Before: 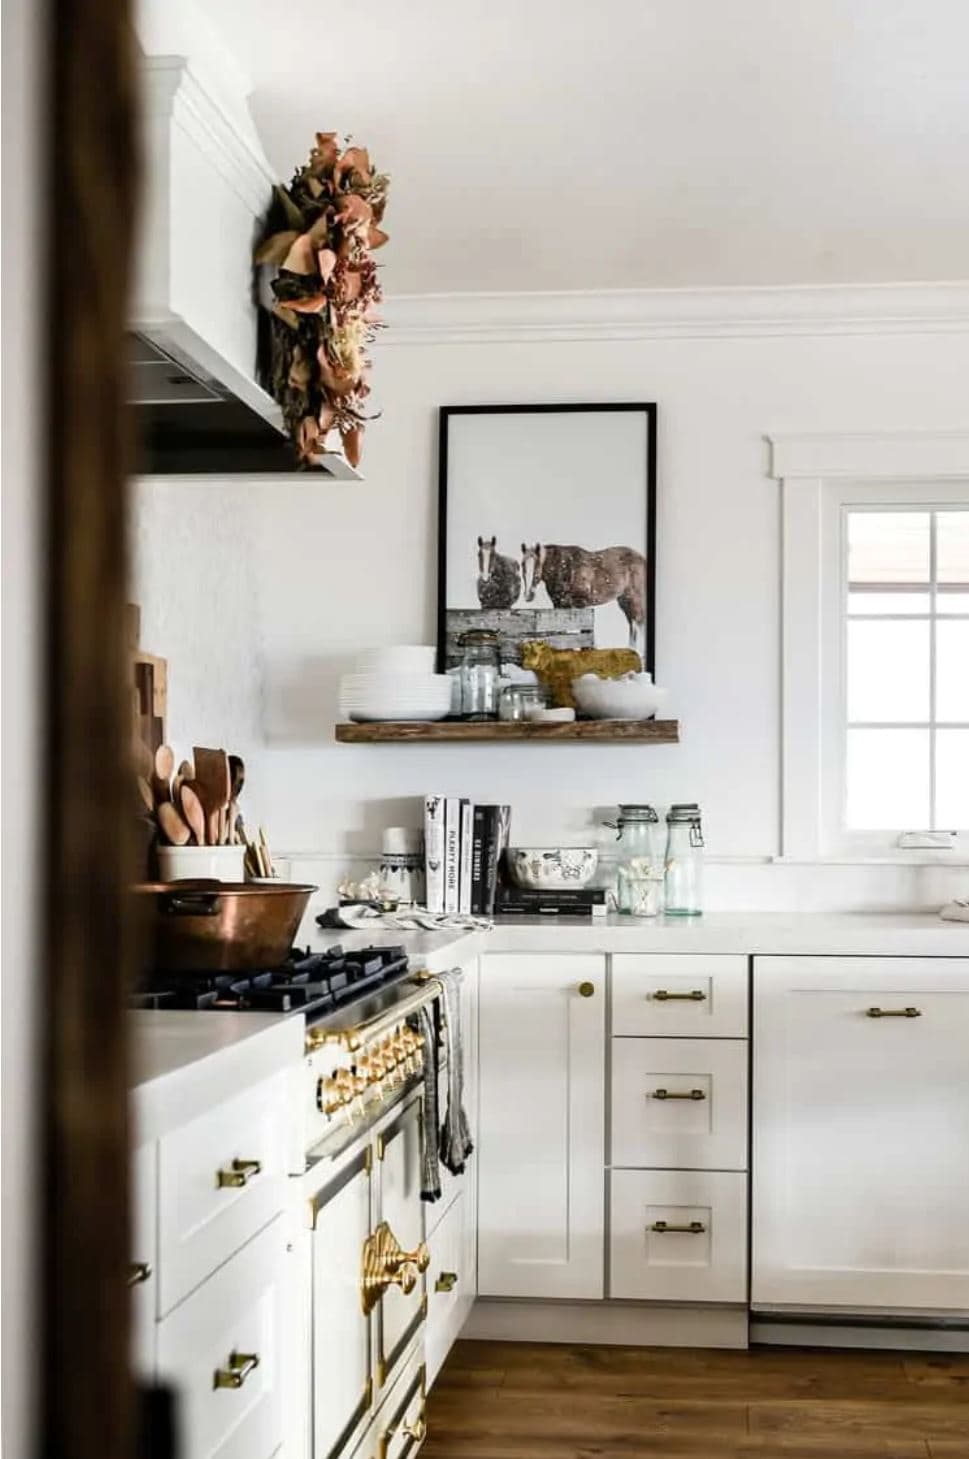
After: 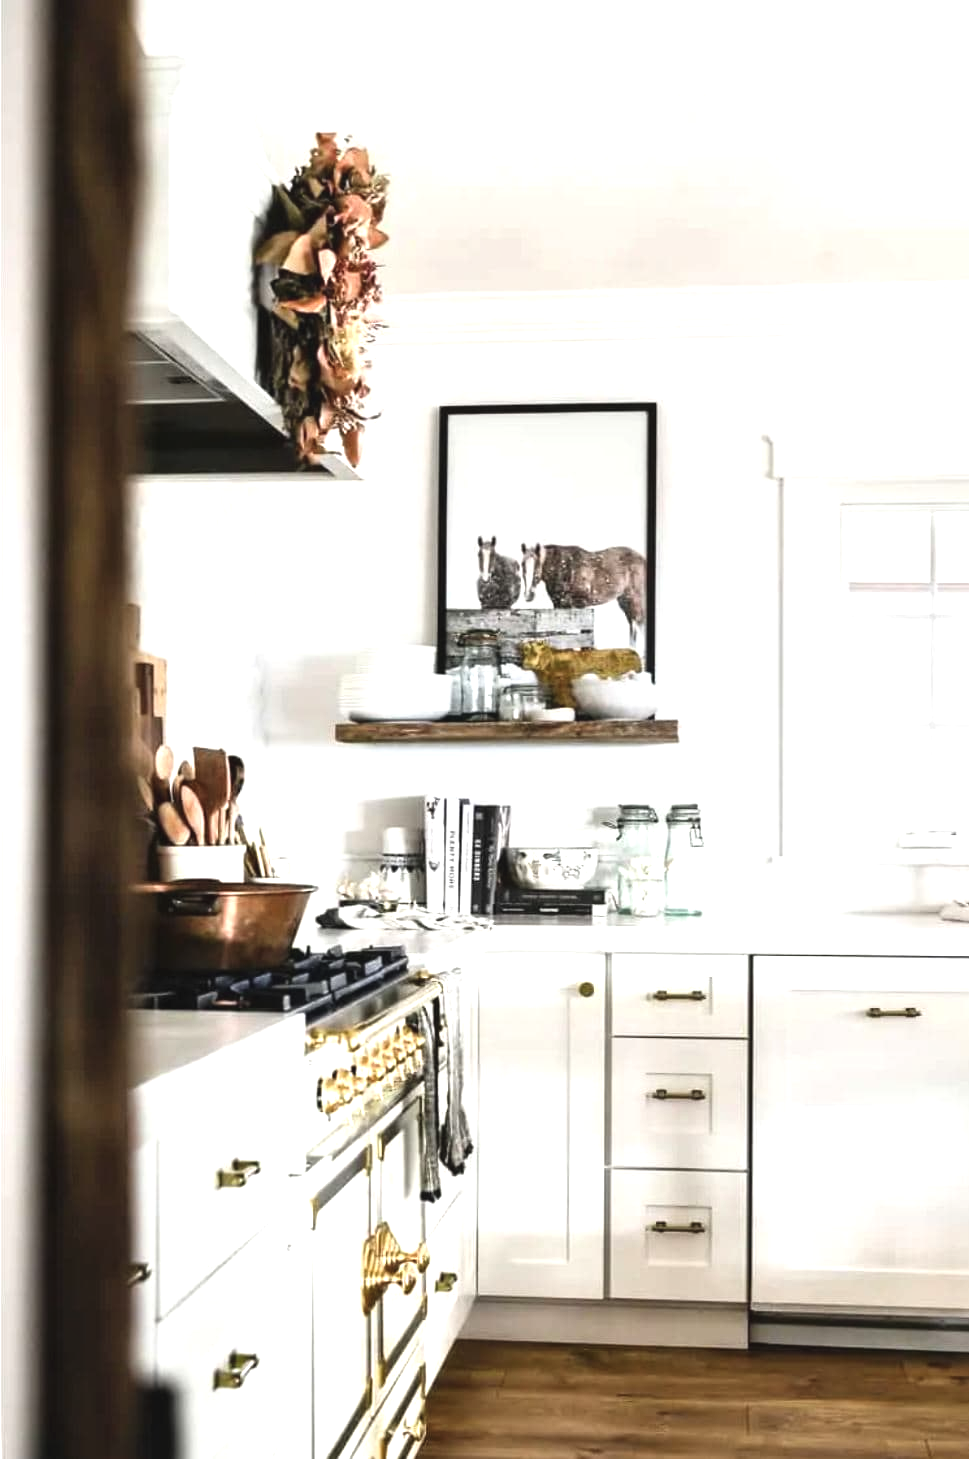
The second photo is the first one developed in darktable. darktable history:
exposure: black level correction -0.005, exposure 0.622 EV, compensate highlight preservation false
local contrast: mode bilateral grid, contrast 20, coarseness 50, detail 130%, midtone range 0.2
shadows and highlights: shadows -12.5, white point adjustment 4, highlights 28.33
